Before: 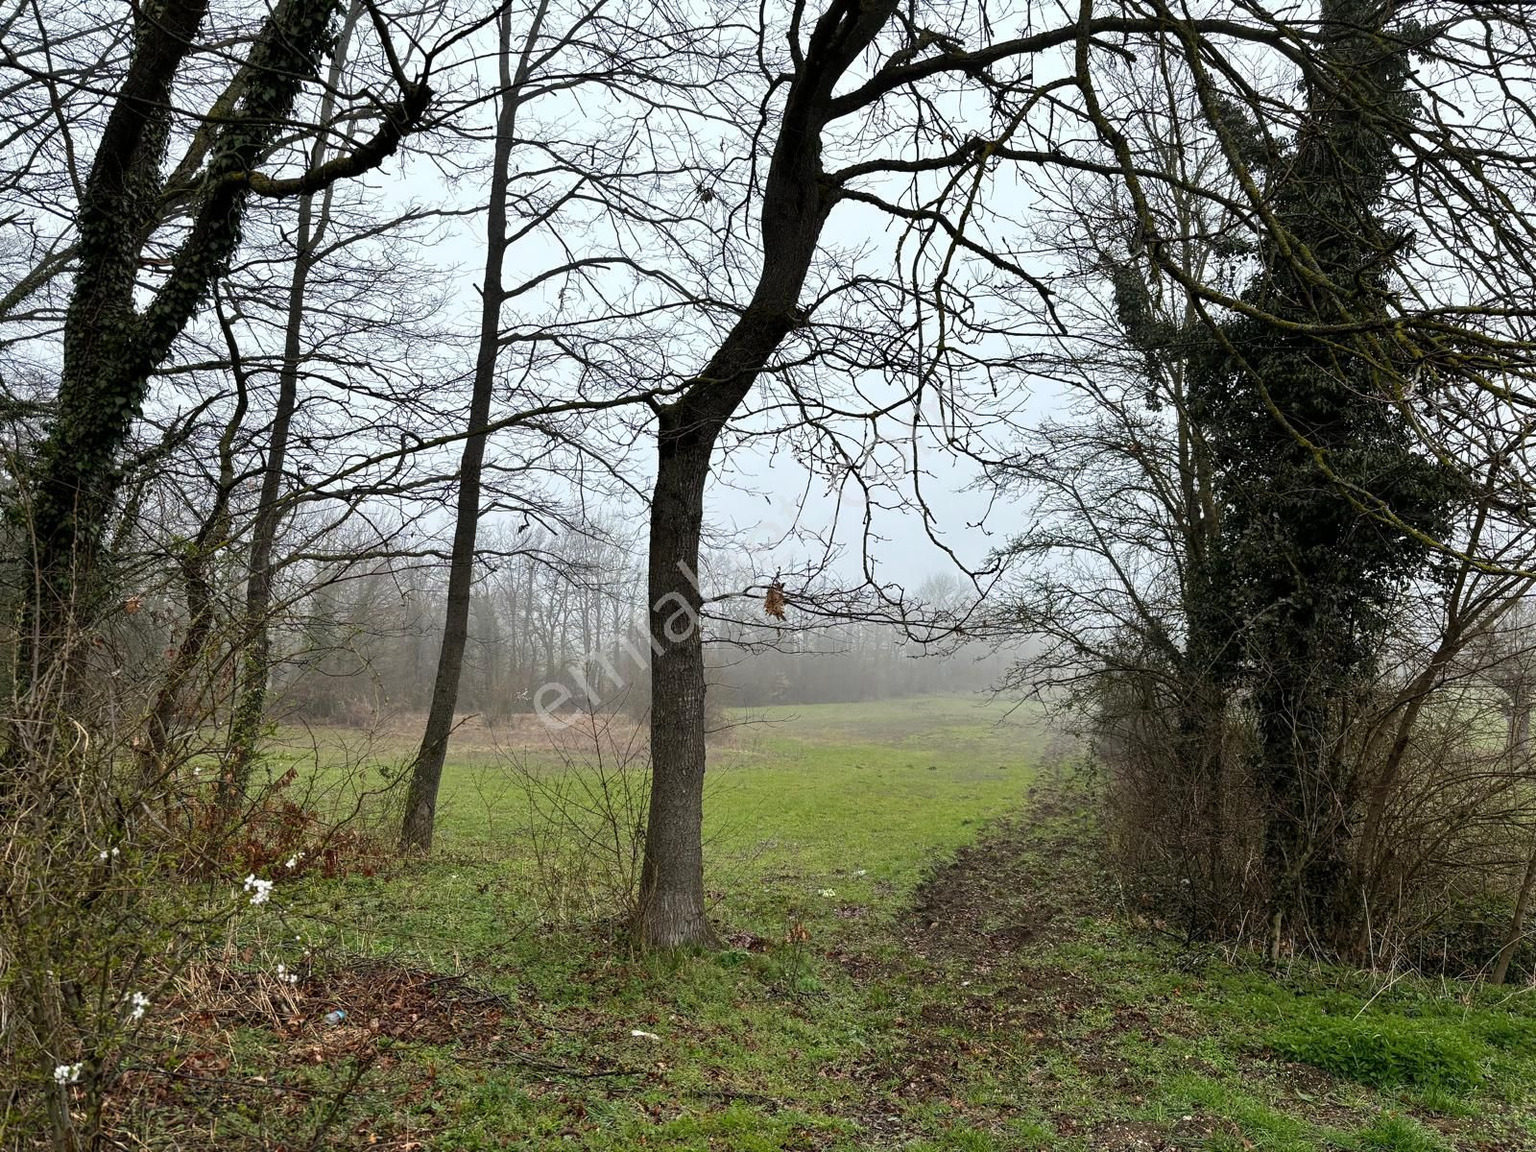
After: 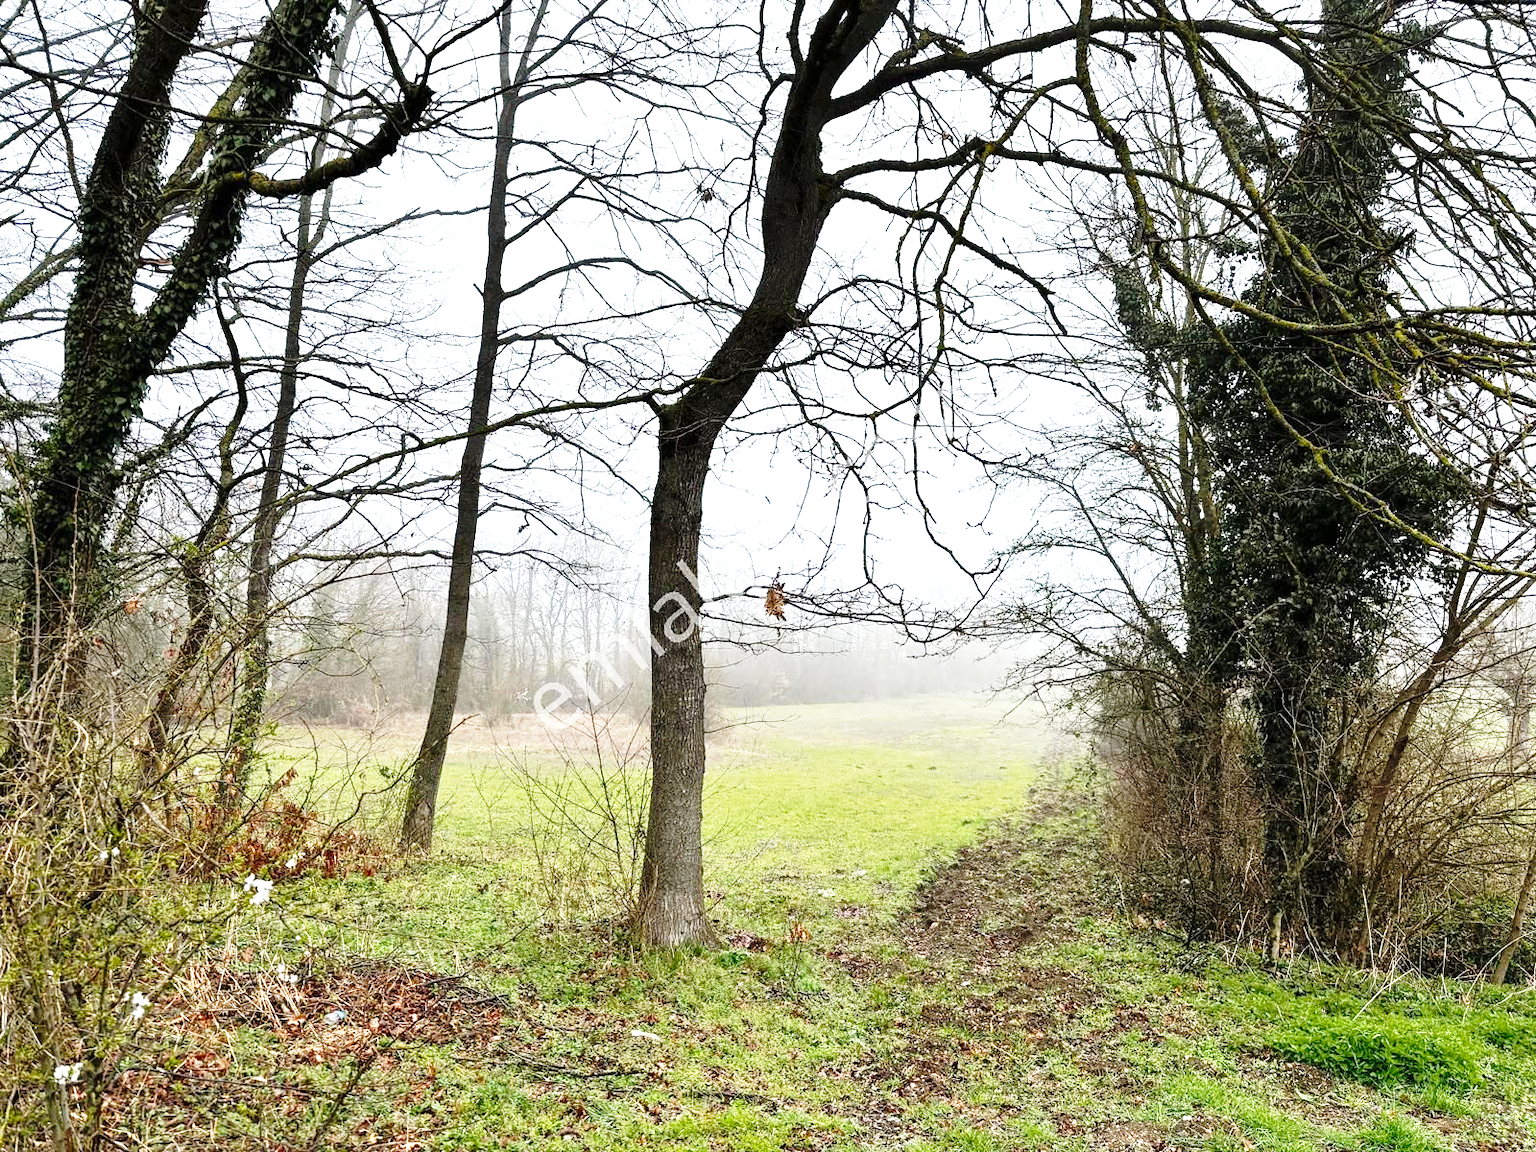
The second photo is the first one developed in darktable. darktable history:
shadows and highlights: shadows 37.27, highlights -28.18, soften with gaussian
exposure: exposure 1 EV, compensate highlight preservation false
base curve: curves: ch0 [(0, 0) (0.028, 0.03) (0.121, 0.232) (0.46, 0.748) (0.859, 0.968) (1, 1)], preserve colors none
